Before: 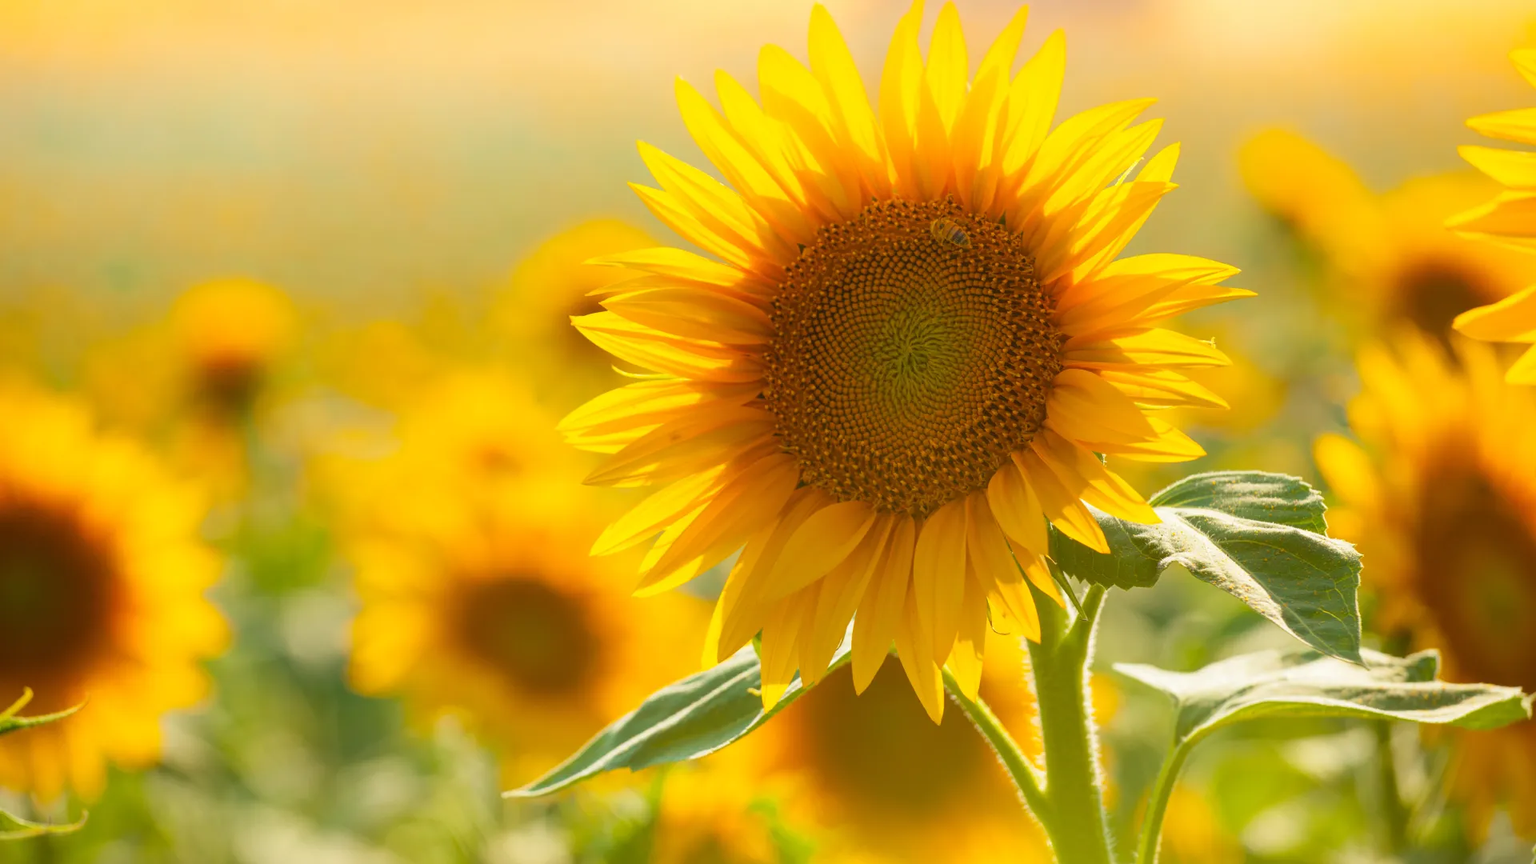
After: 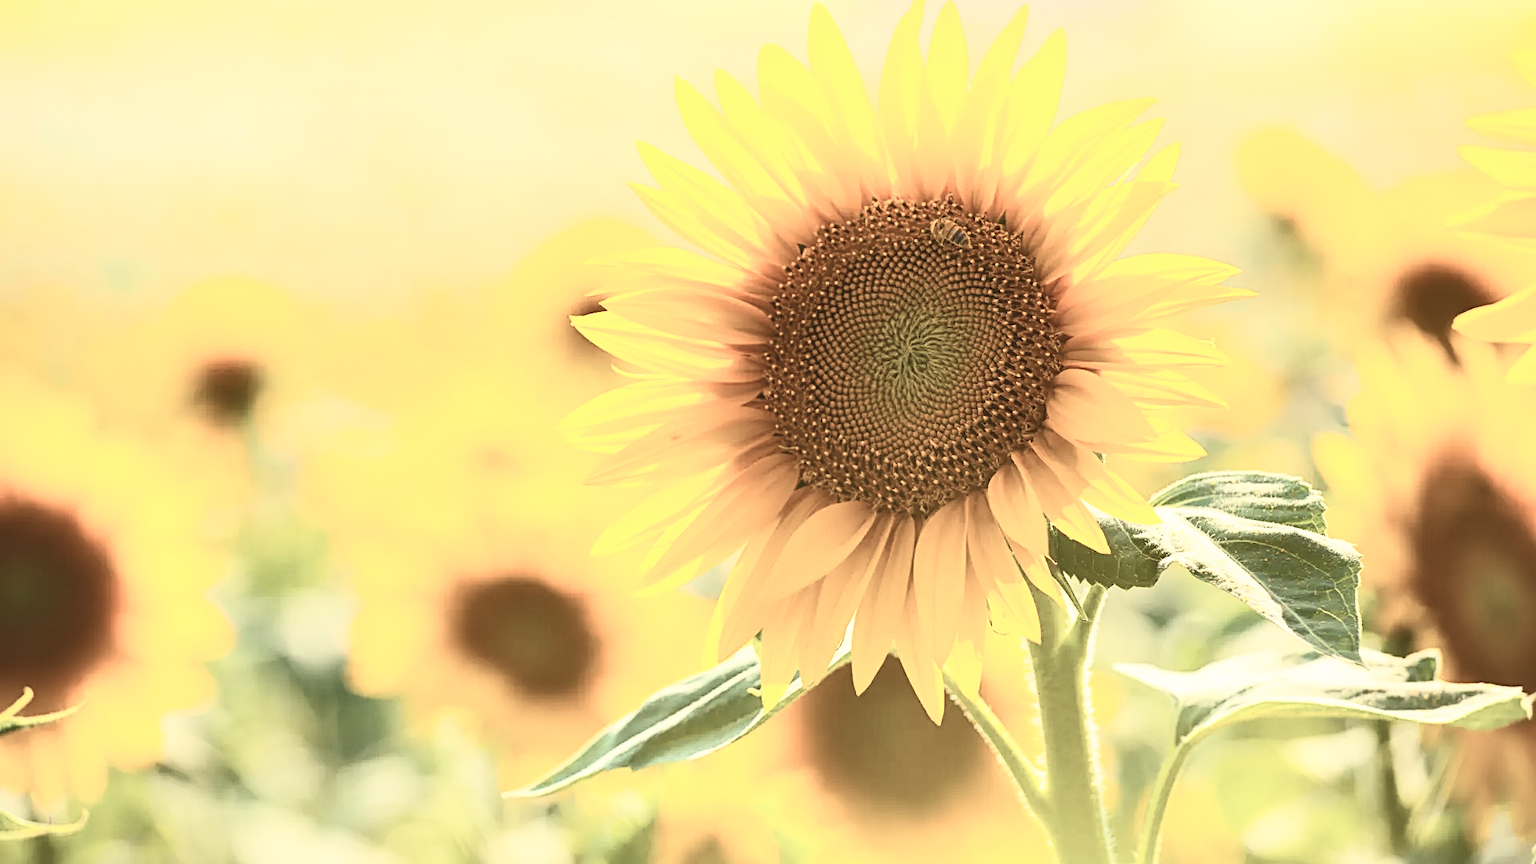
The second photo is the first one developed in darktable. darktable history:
sharpen: radius 2.788
contrast brightness saturation: contrast 0.589, brightness 0.567, saturation -0.329
shadows and highlights: shadows 37.51, highlights -27.9, soften with gaussian
